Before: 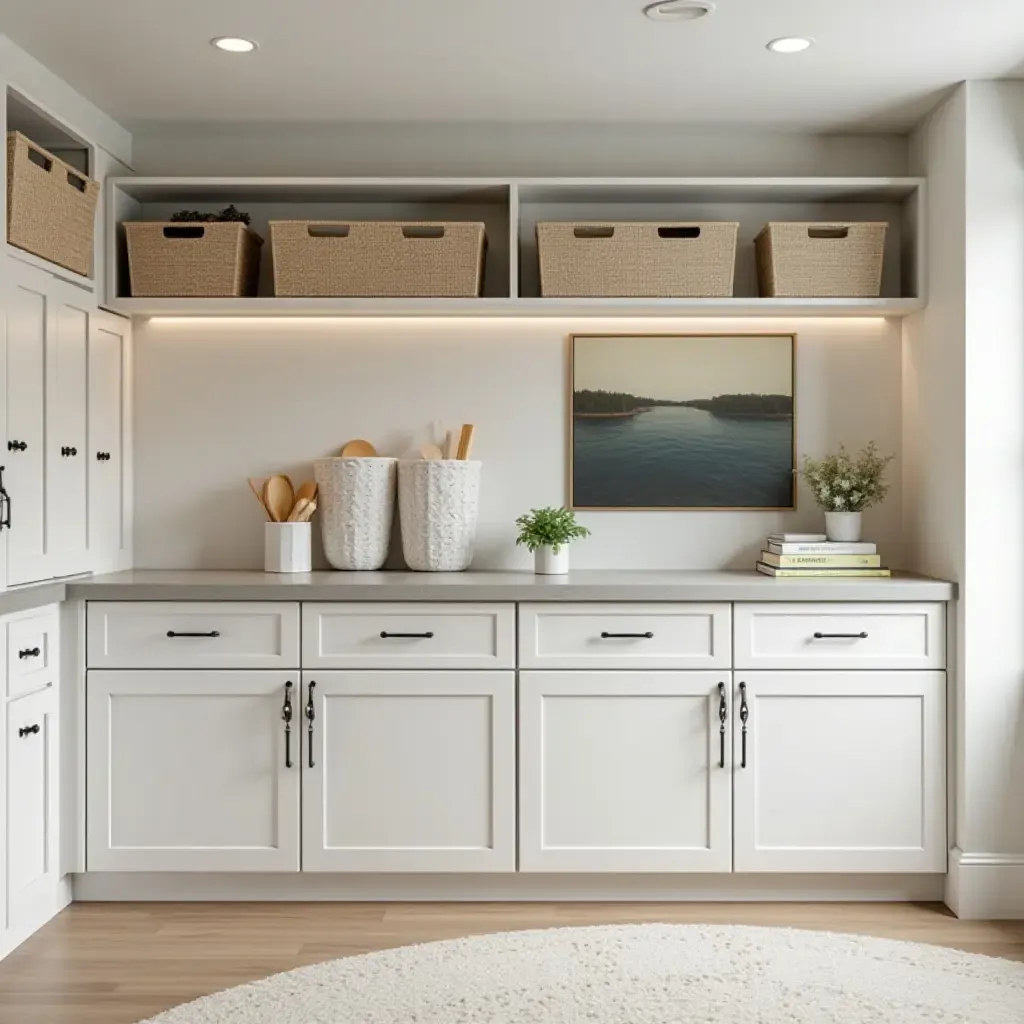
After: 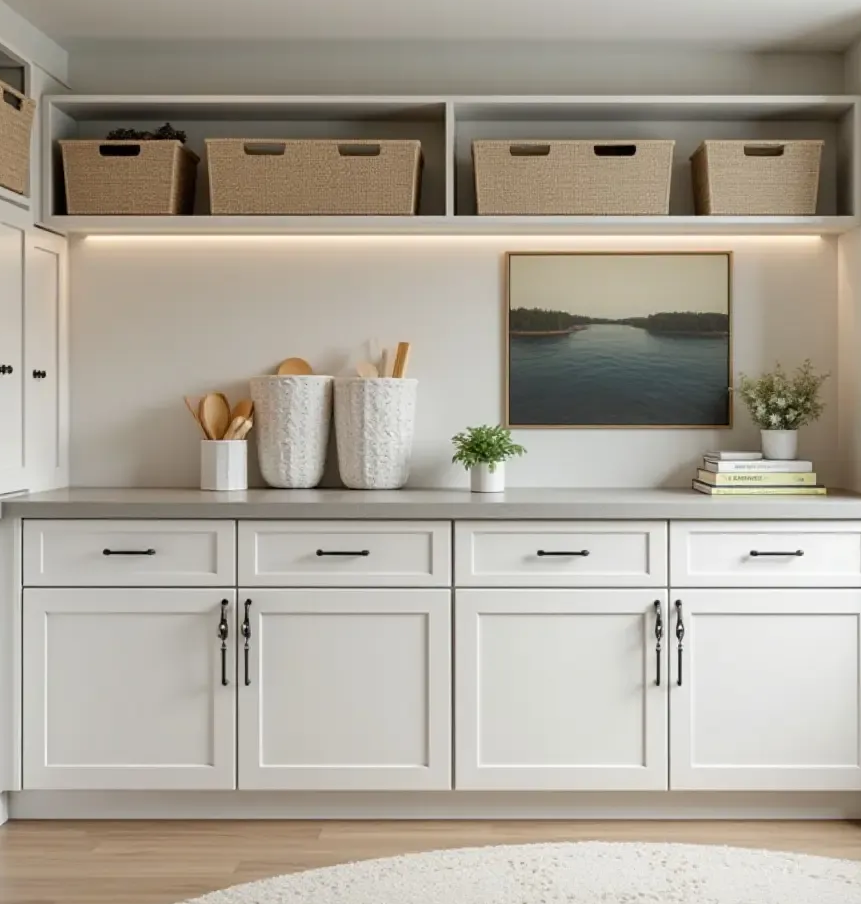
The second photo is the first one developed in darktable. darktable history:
color calibration: gray › normalize channels true, illuminant same as pipeline (D50), adaptation XYZ, x 0.346, y 0.358, temperature 5022.14 K, gamut compression 0.013
crop: left 6.275%, top 8.072%, right 9.551%, bottom 3.576%
